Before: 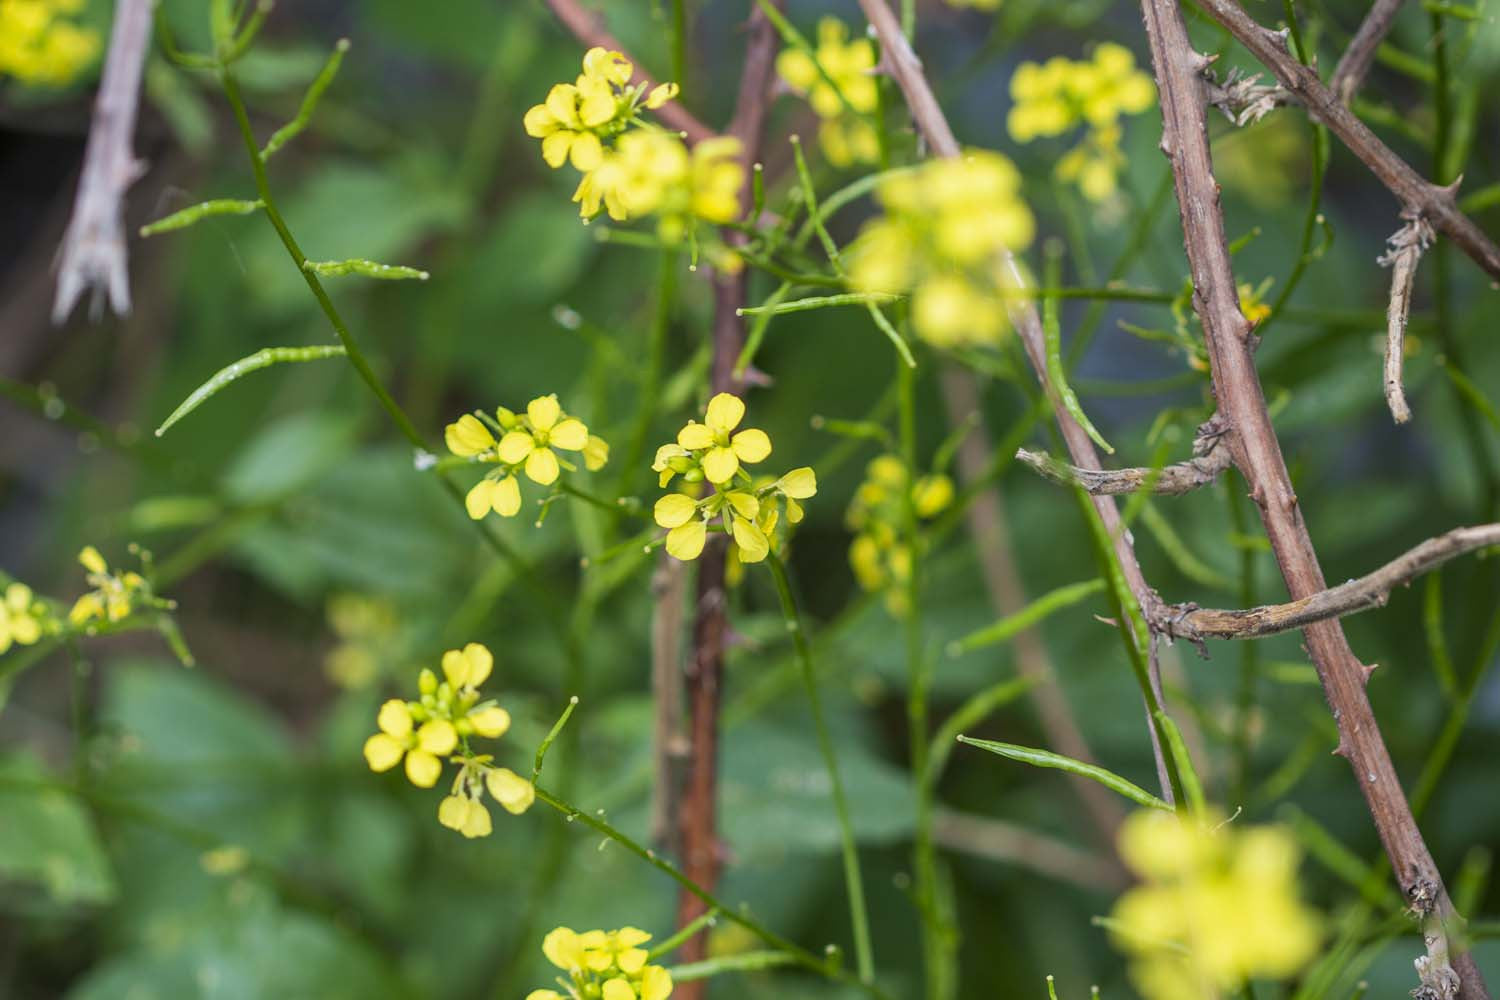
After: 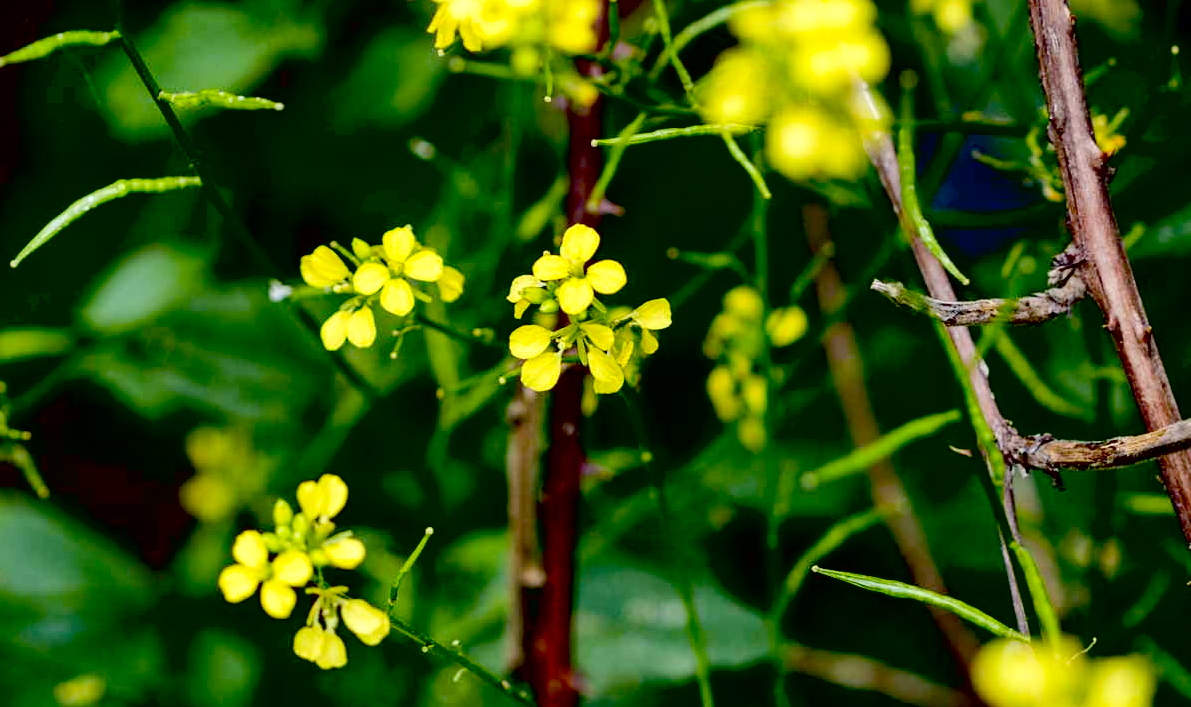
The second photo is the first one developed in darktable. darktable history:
tone equalizer: -8 EV -0.417 EV, -7 EV -0.389 EV, -6 EV -0.333 EV, -5 EV -0.222 EV, -3 EV 0.222 EV, -2 EV 0.333 EV, -1 EV 0.389 EV, +0 EV 0.417 EV, edges refinement/feathering 500, mask exposure compensation -1.57 EV, preserve details no
exposure: black level correction 0.1, exposure -0.092 EV, compensate highlight preservation false
crop: left 9.712%, top 16.928%, right 10.845%, bottom 12.332%
shadows and highlights: radius 125.46, shadows 30.51, highlights -30.51, low approximation 0.01, soften with gaussian
